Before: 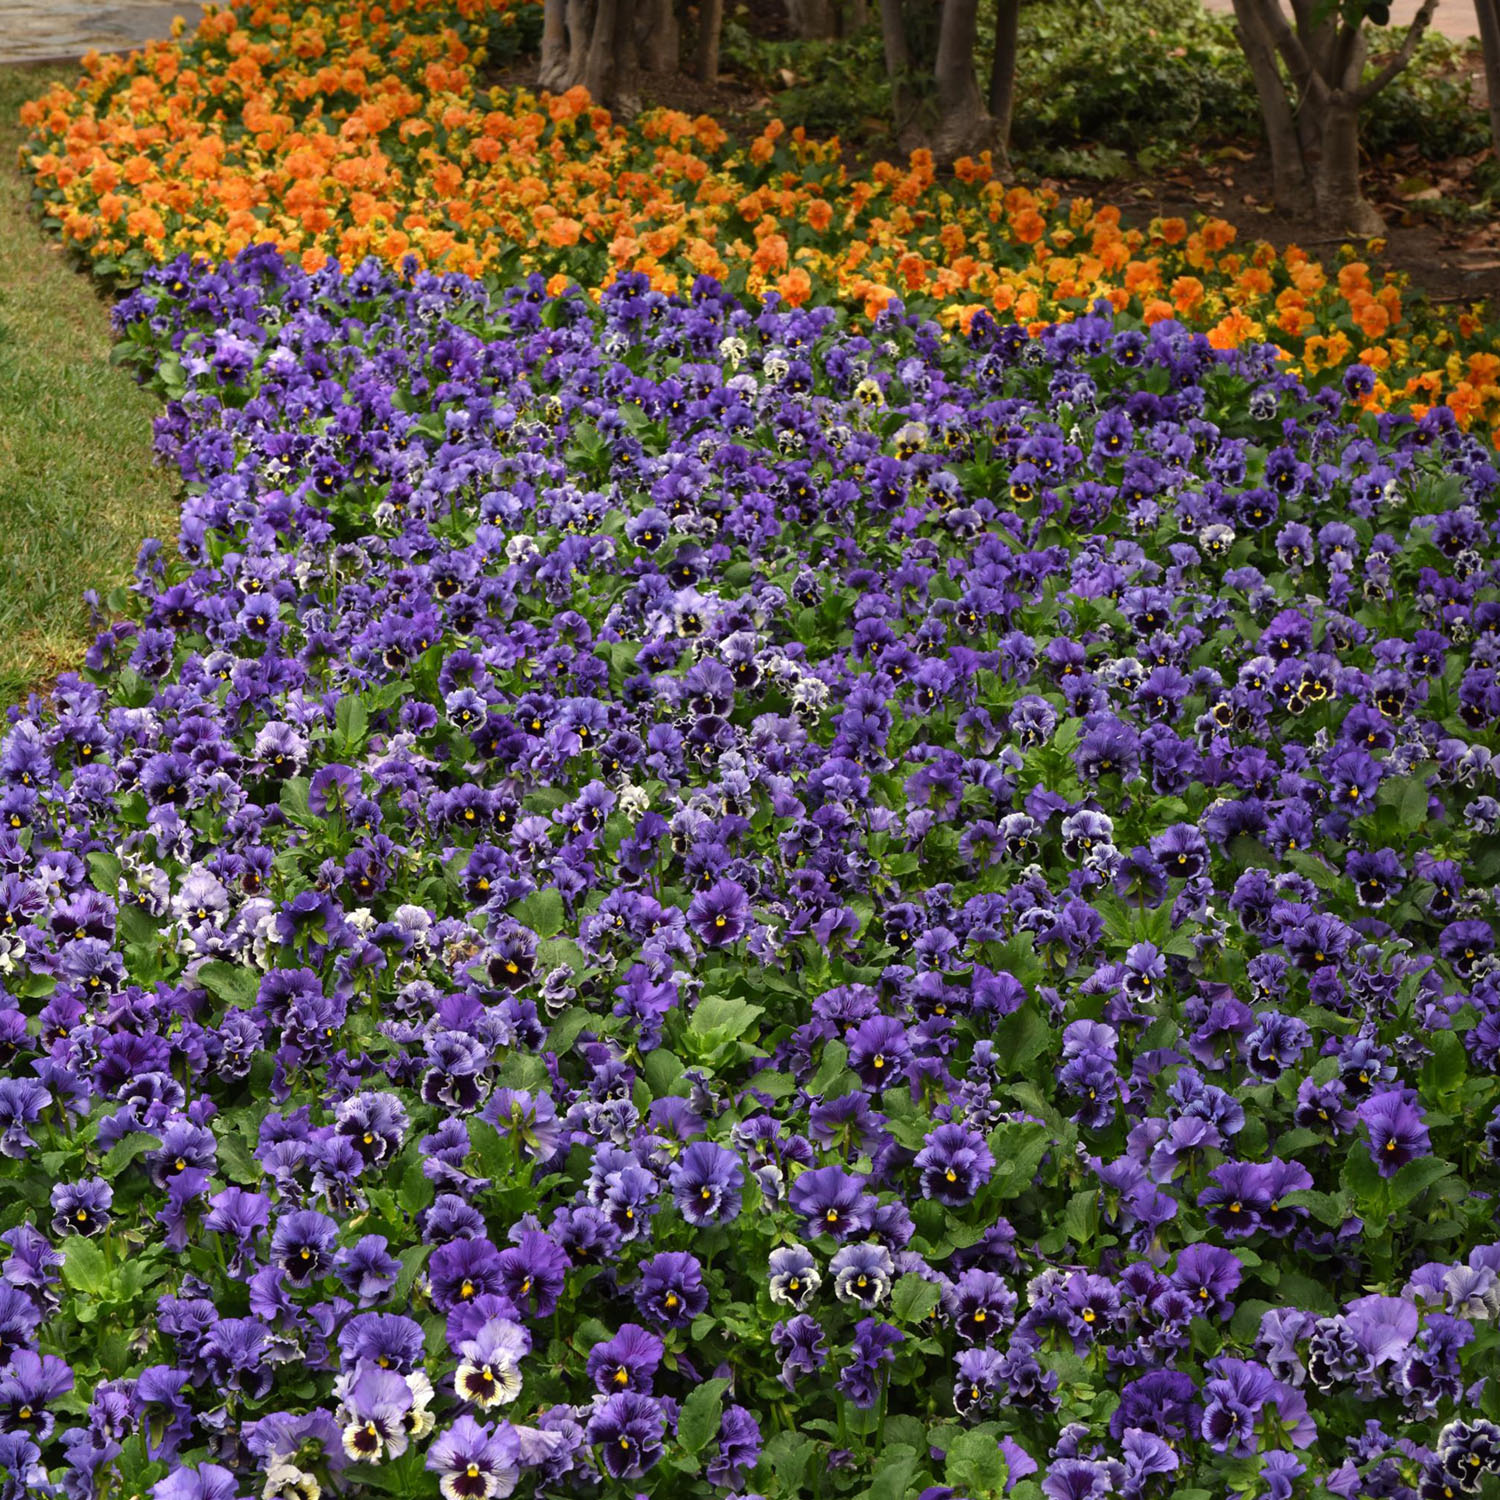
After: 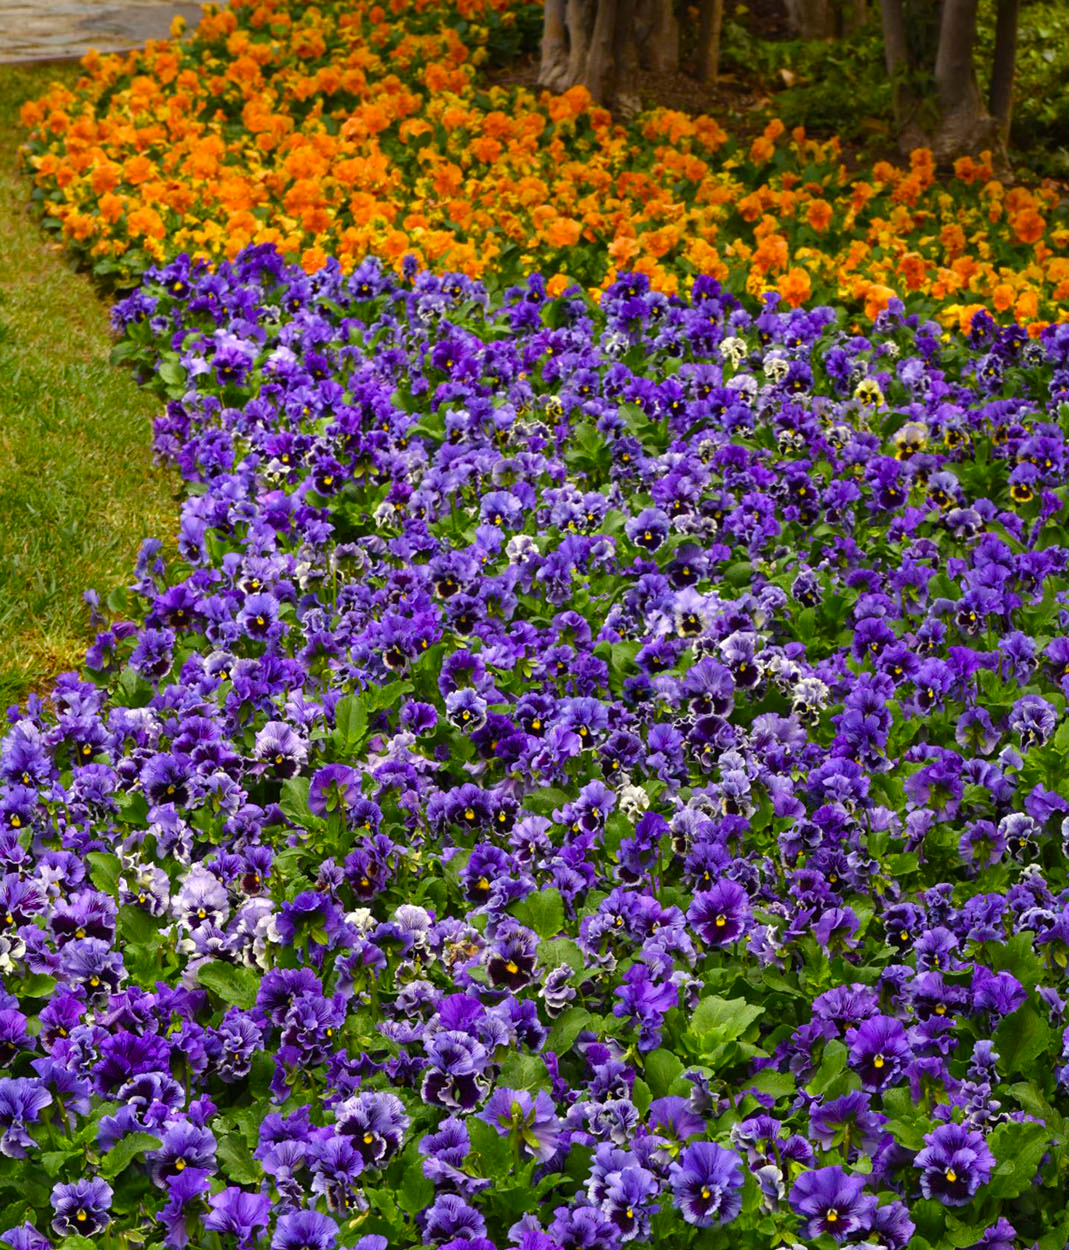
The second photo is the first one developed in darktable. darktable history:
color balance rgb: power › hue 61.55°, linear chroma grading › shadows 31.456%, linear chroma grading › global chroma -1.552%, linear chroma grading › mid-tones 3.869%, perceptual saturation grading › global saturation 19.636%, global vibrance 15.012%
crop: right 28.711%, bottom 16.636%
